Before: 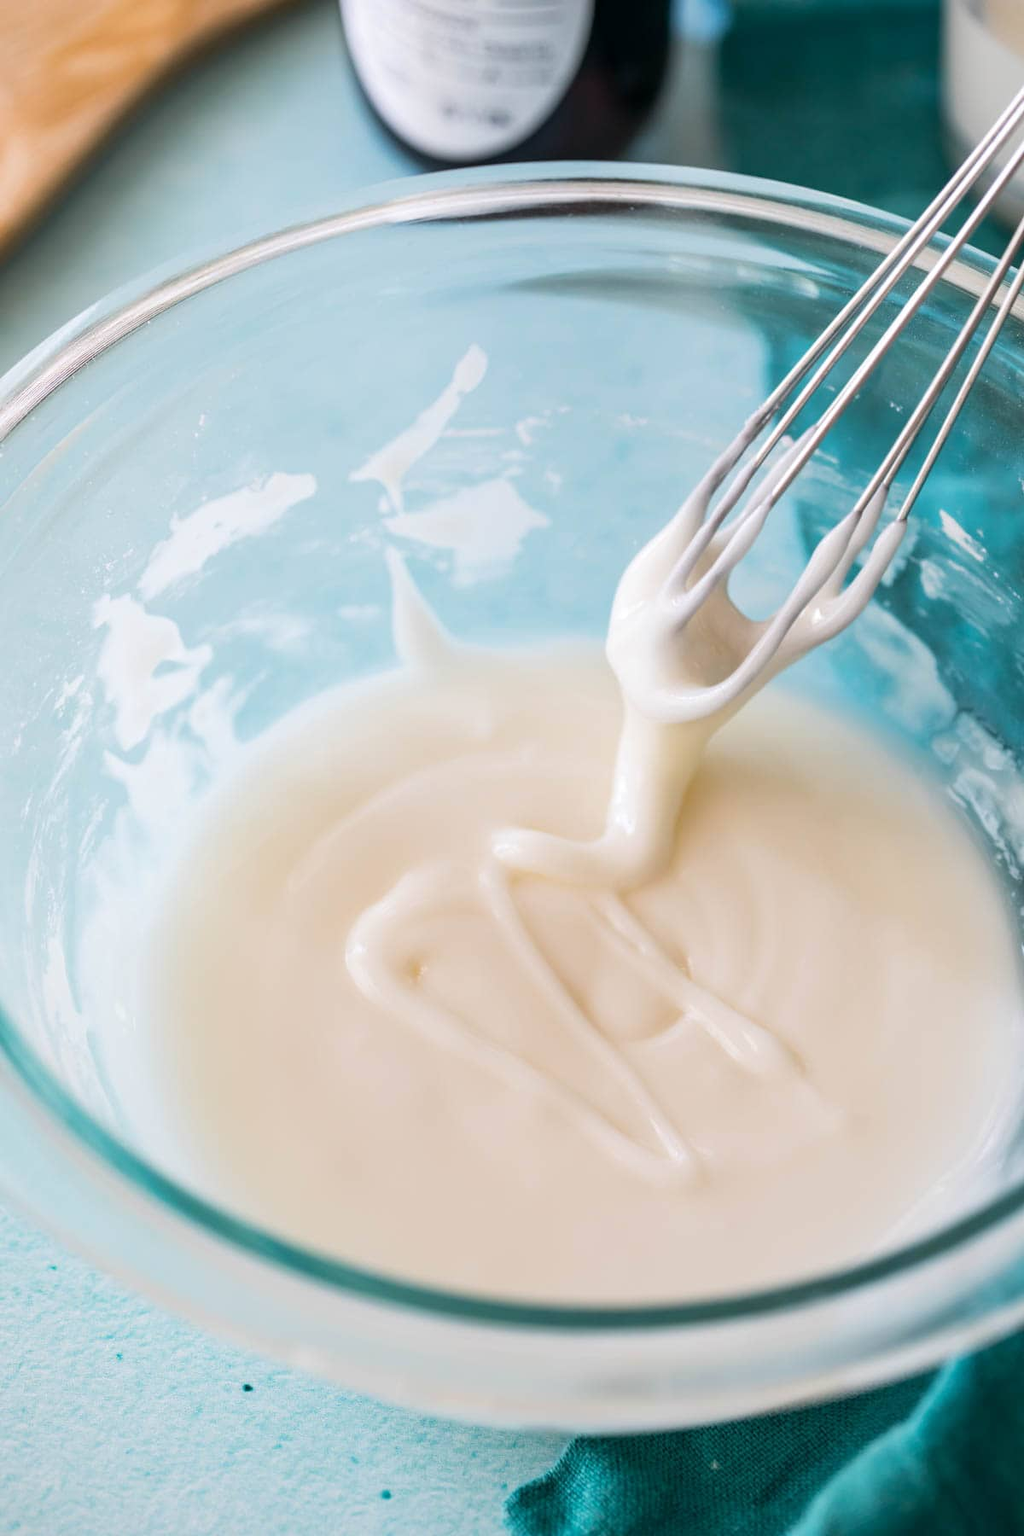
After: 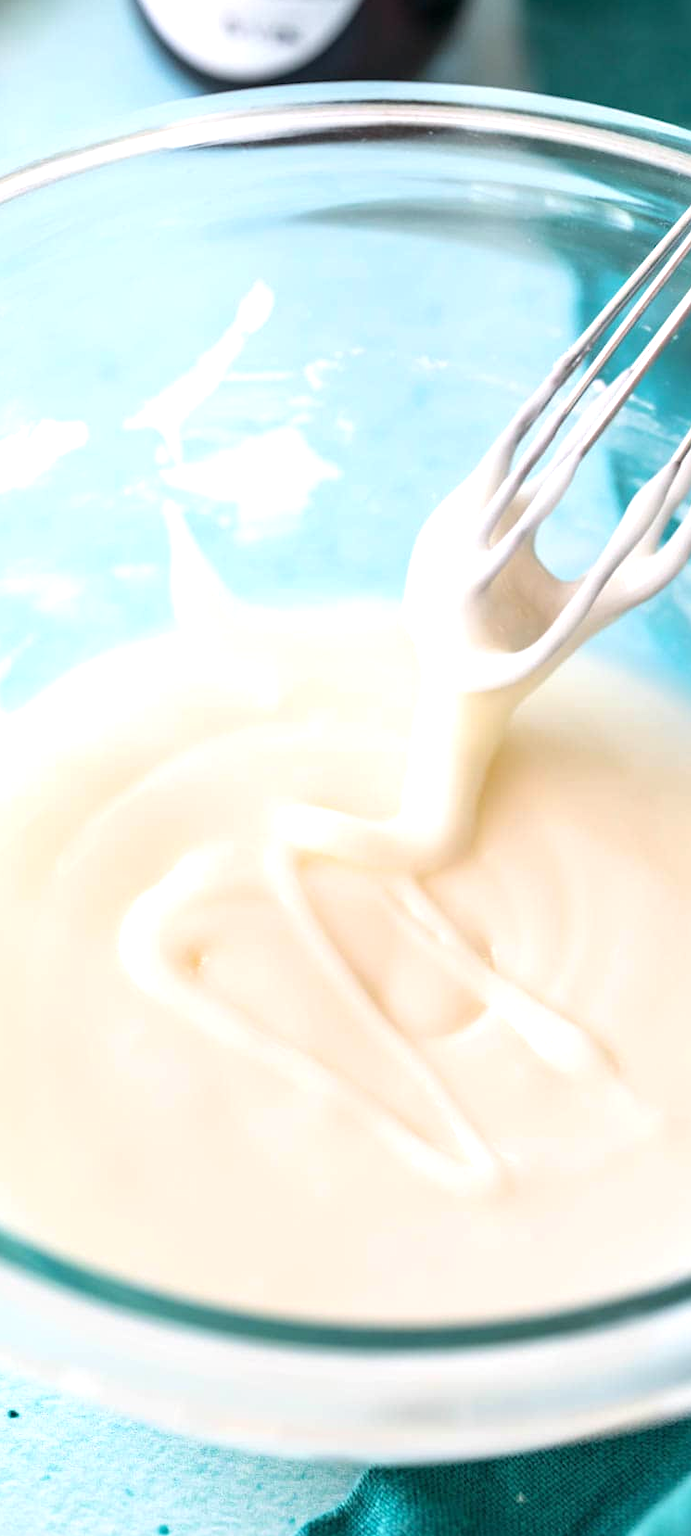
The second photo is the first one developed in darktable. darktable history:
crop and rotate: left 23.01%, top 5.639%, right 14.753%, bottom 2.252%
exposure: exposure 0.603 EV, compensate exposure bias true, compensate highlight preservation false
sharpen: radius 5.302, amount 0.314, threshold 26.393
